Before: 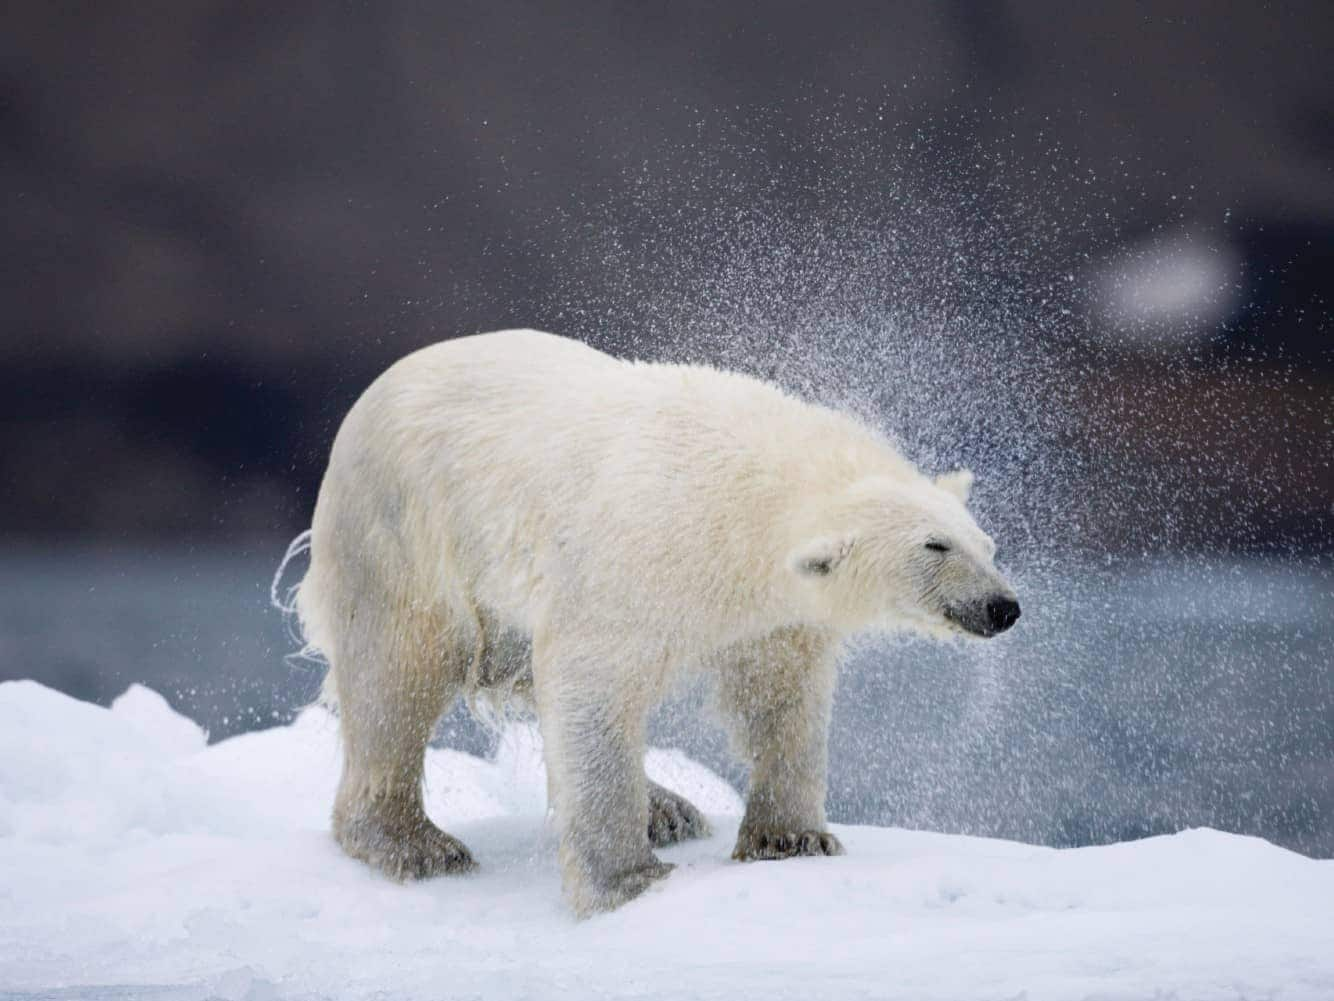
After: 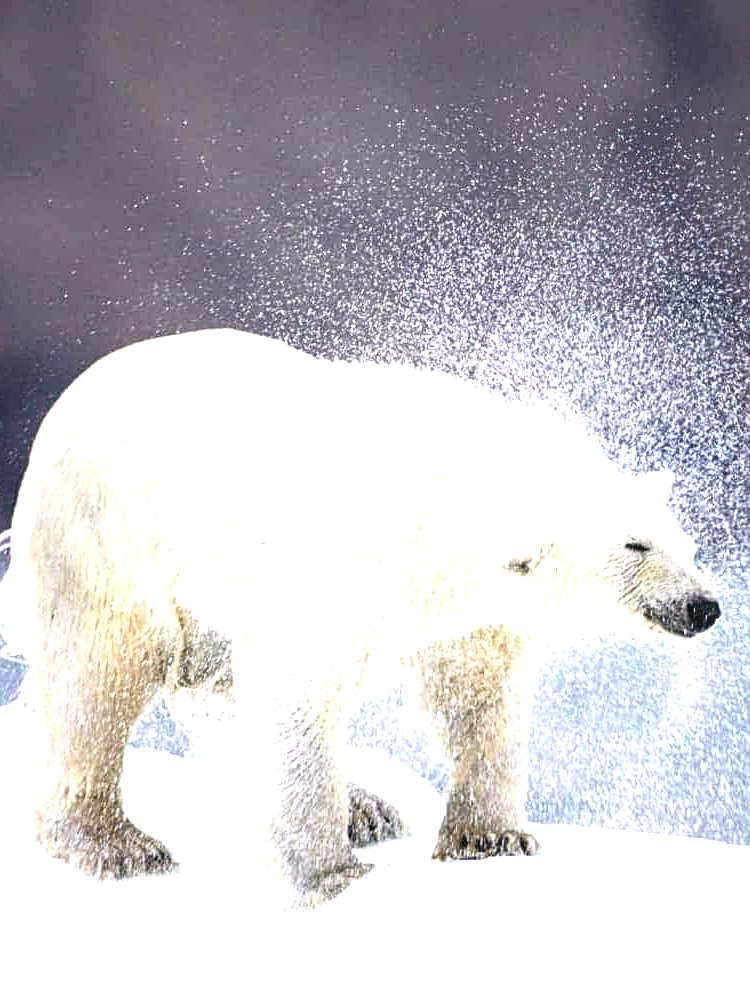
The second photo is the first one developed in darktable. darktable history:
contrast brightness saturation: contrast 0.1, brightness 0.03, saturation 0.09
sharpen: on, module defaults
exposure: black level correction 0, exposure 1.1 EV, compensate highlight preservation false
crop and rotate: left 22.516%, right 21.234%
color balance rgb: linear chroma grading › global chroma 10%, global vibrance 10%, contrast 15%, saturation formula JzAzBz (2021)
color balance: lift [1, 0.998, 1.001, 1.002], gamma [1, 1.02, 1, 0.98], gain [1, 1.02, 1.003, 0.98]
local contrast: on, module defaults
